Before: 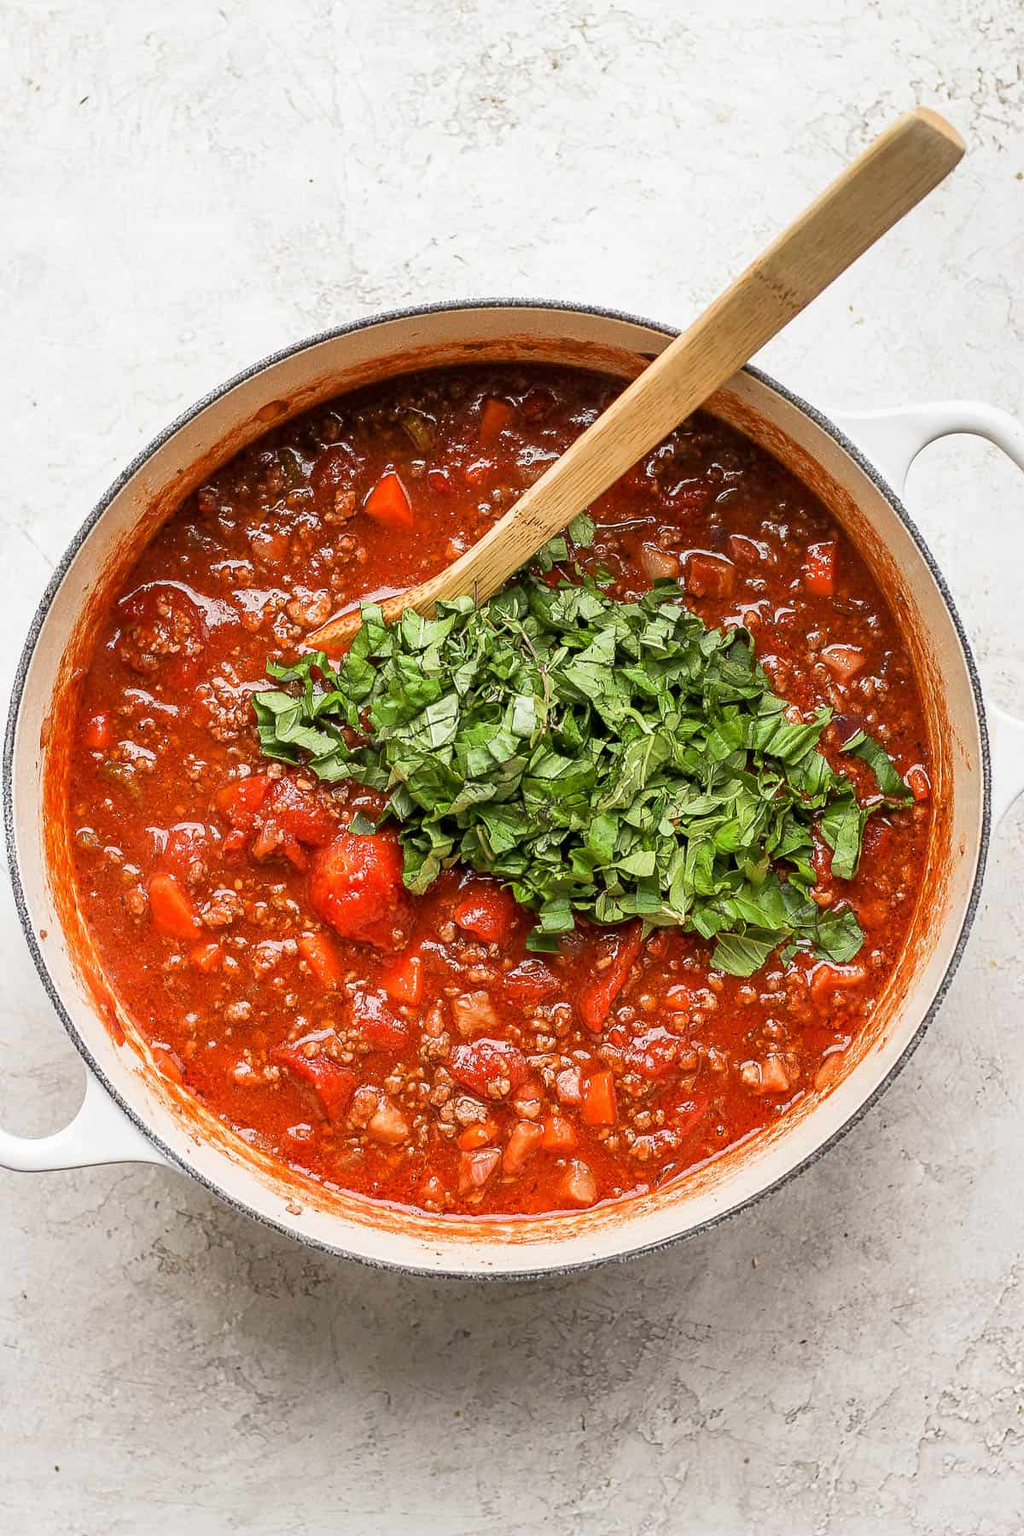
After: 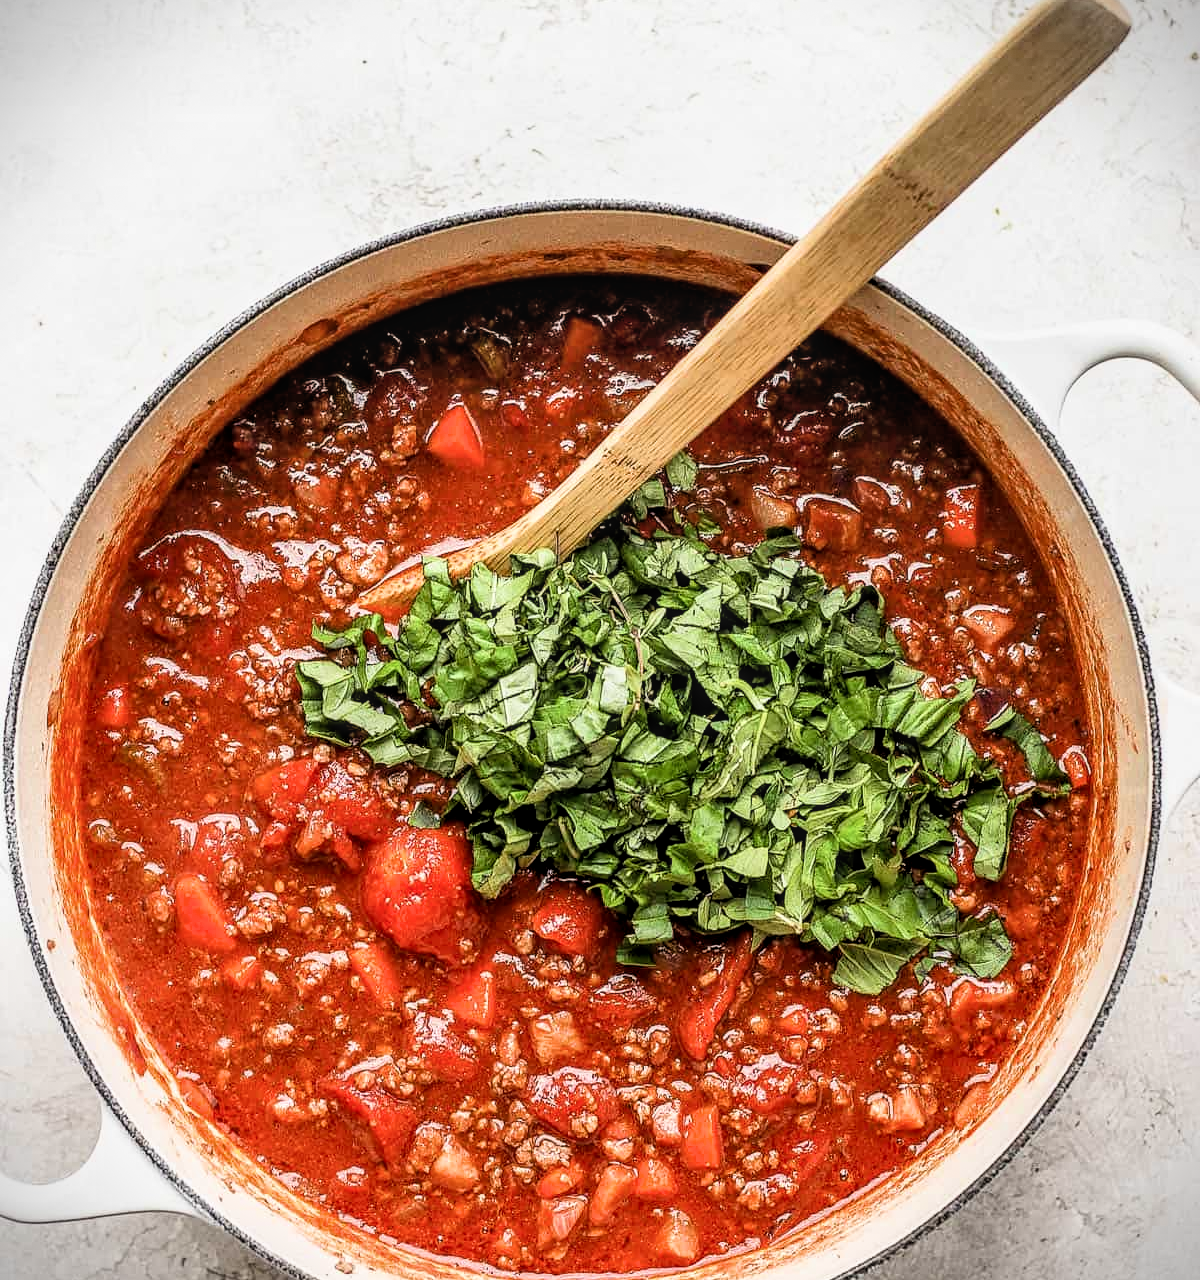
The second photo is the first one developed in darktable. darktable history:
filmic rgb: middle gray luminance 8.89%, black relative exposure -6.34 EV, white relative exposure 2.7 EV, target black luminance 0%, hardness 4.74, latitude 74.19%, contrast 1.338, shadows ↔ highlights balance 9.59%
crop and rotate: top 8.362%, bottom 20.478%
local contrast: on, module defaults
vignetting: fall-off start 99.38%, dithering 8-bit output
